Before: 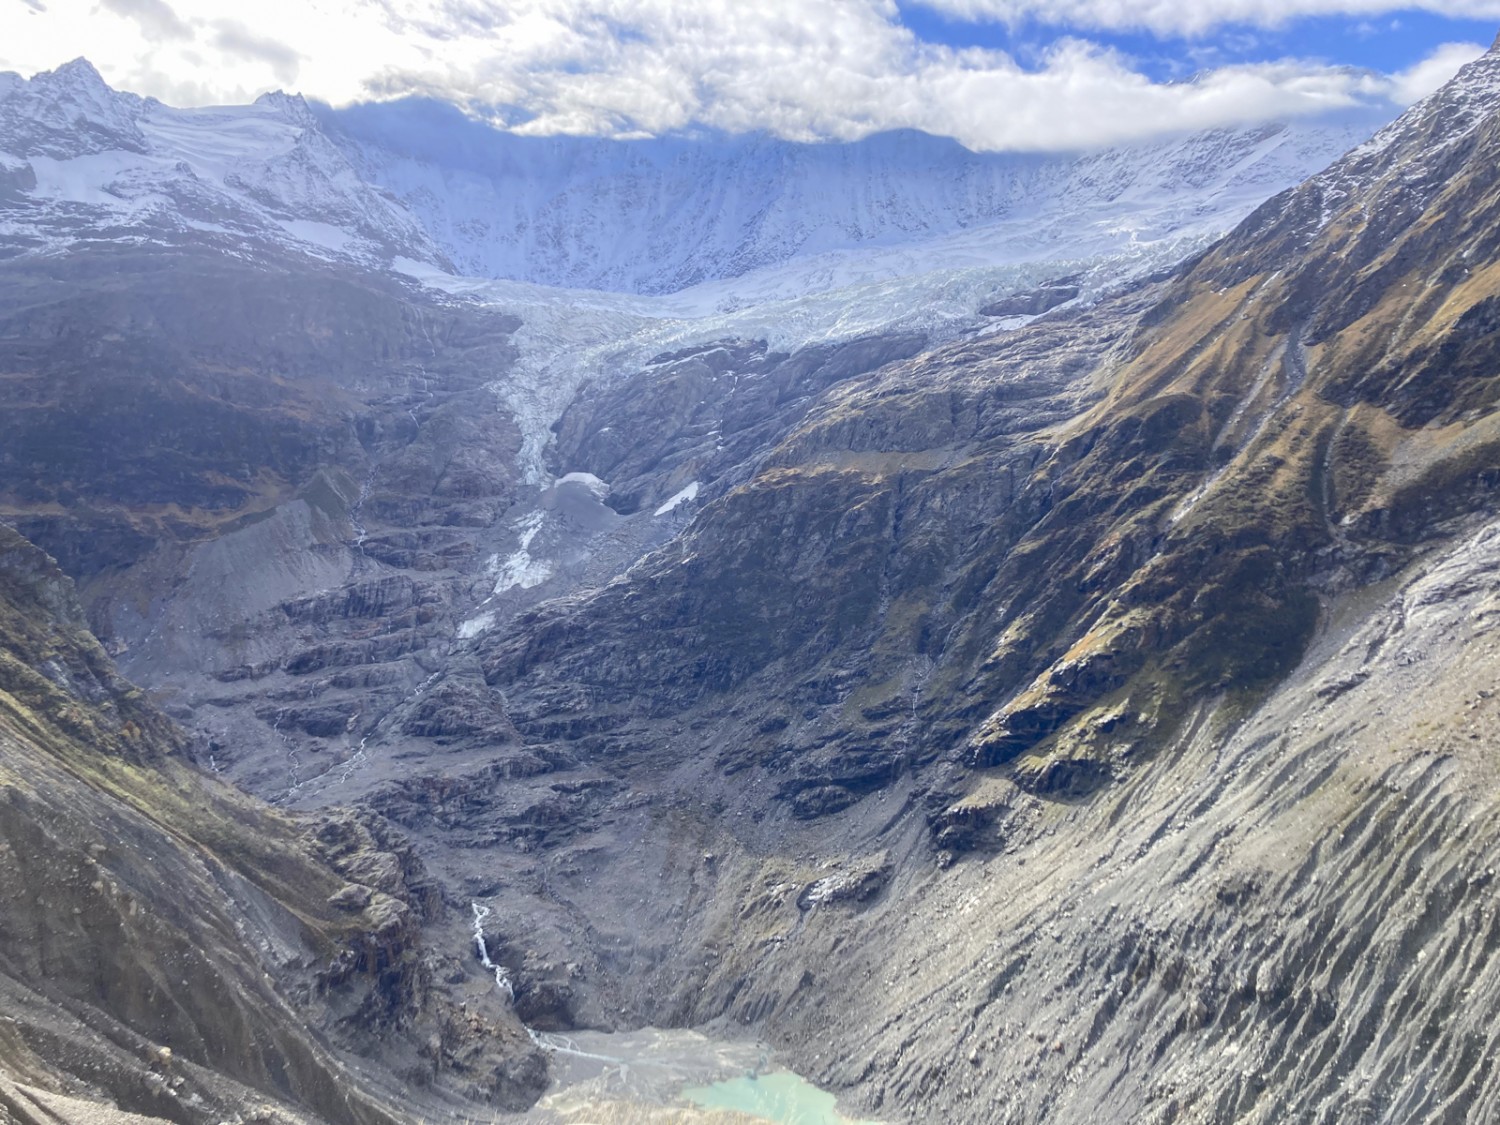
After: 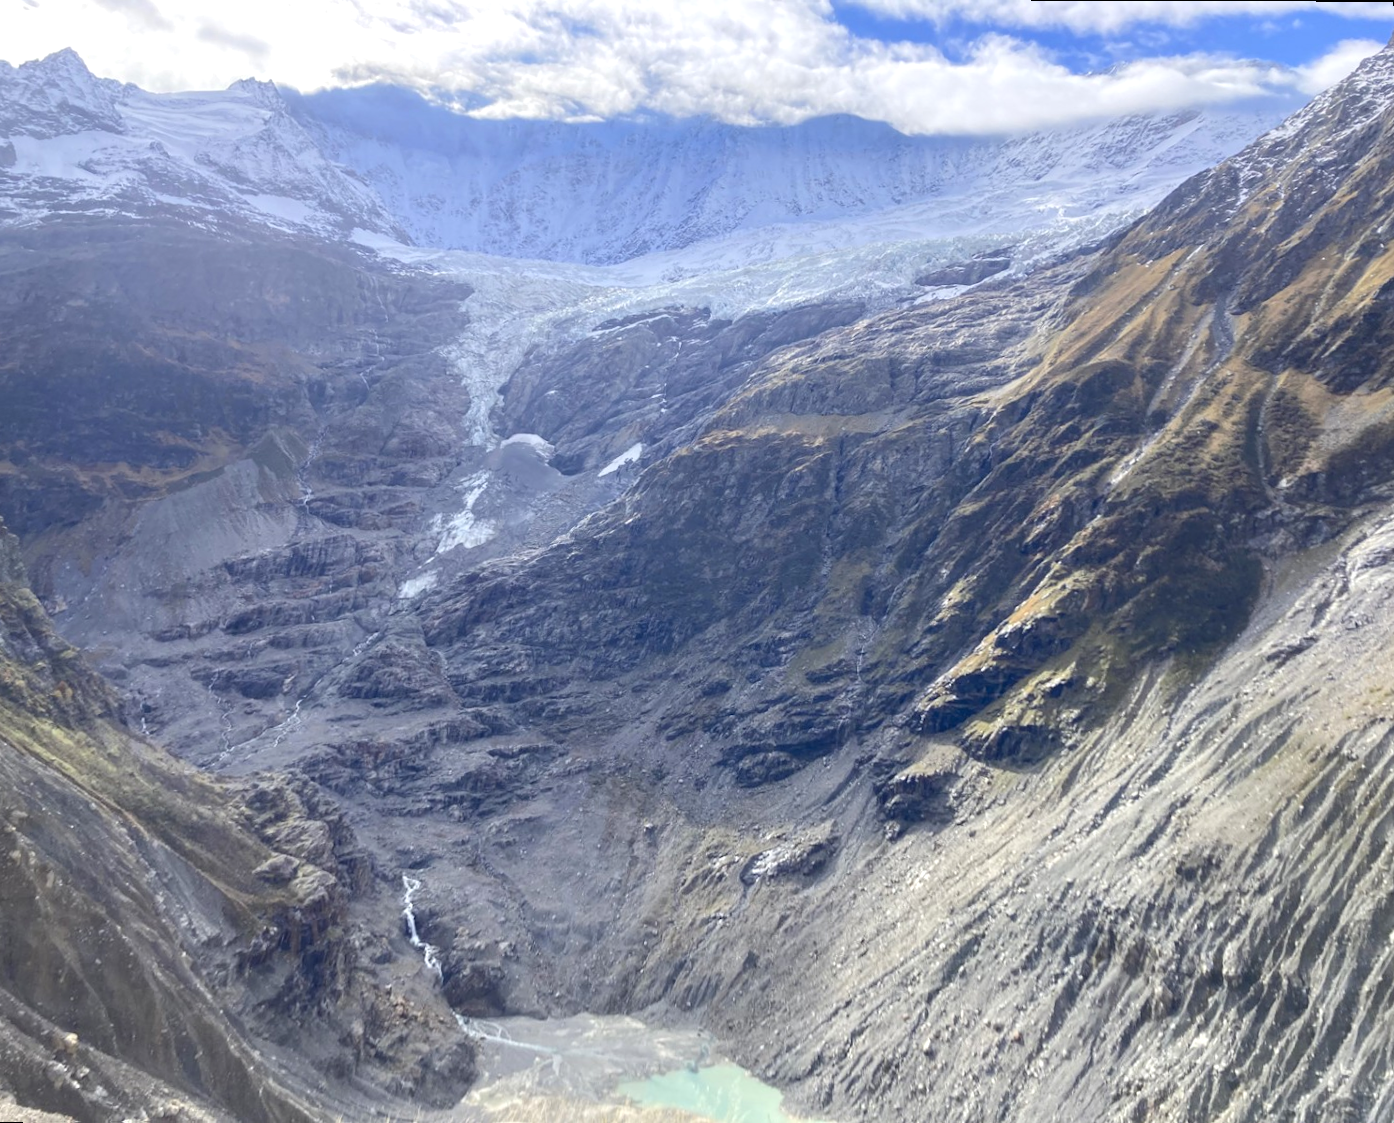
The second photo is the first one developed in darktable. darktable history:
rotate and perspective: rotation 0.215°, lens shift (vertical) -0.139, crop left 0.069, crop right 0.939, crop top 0.002, crop bottom 0.996
exposure: exposure 0.2 EV, compensate highlight preservation false
